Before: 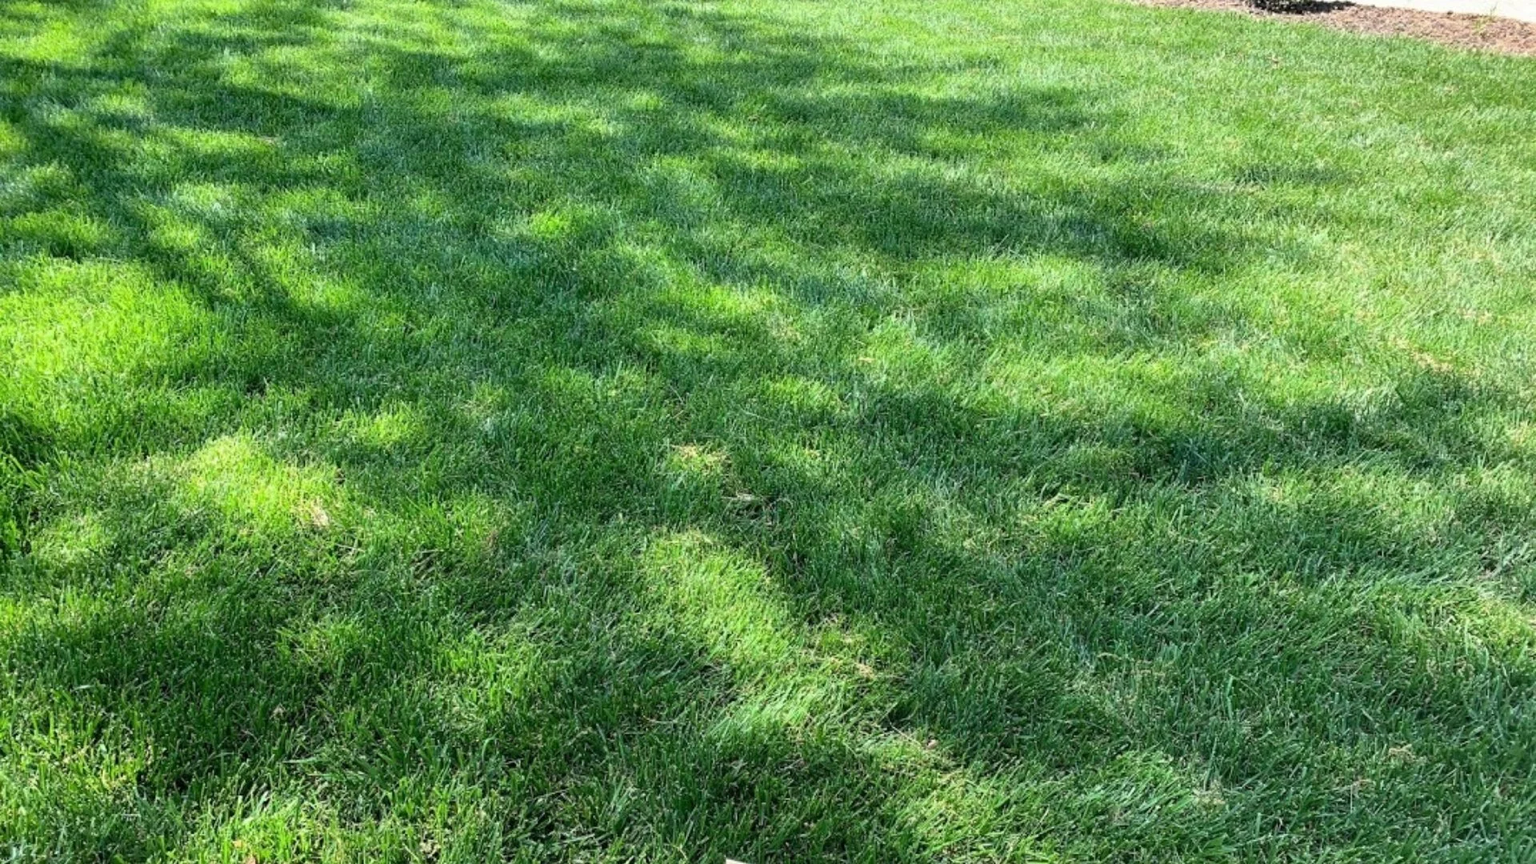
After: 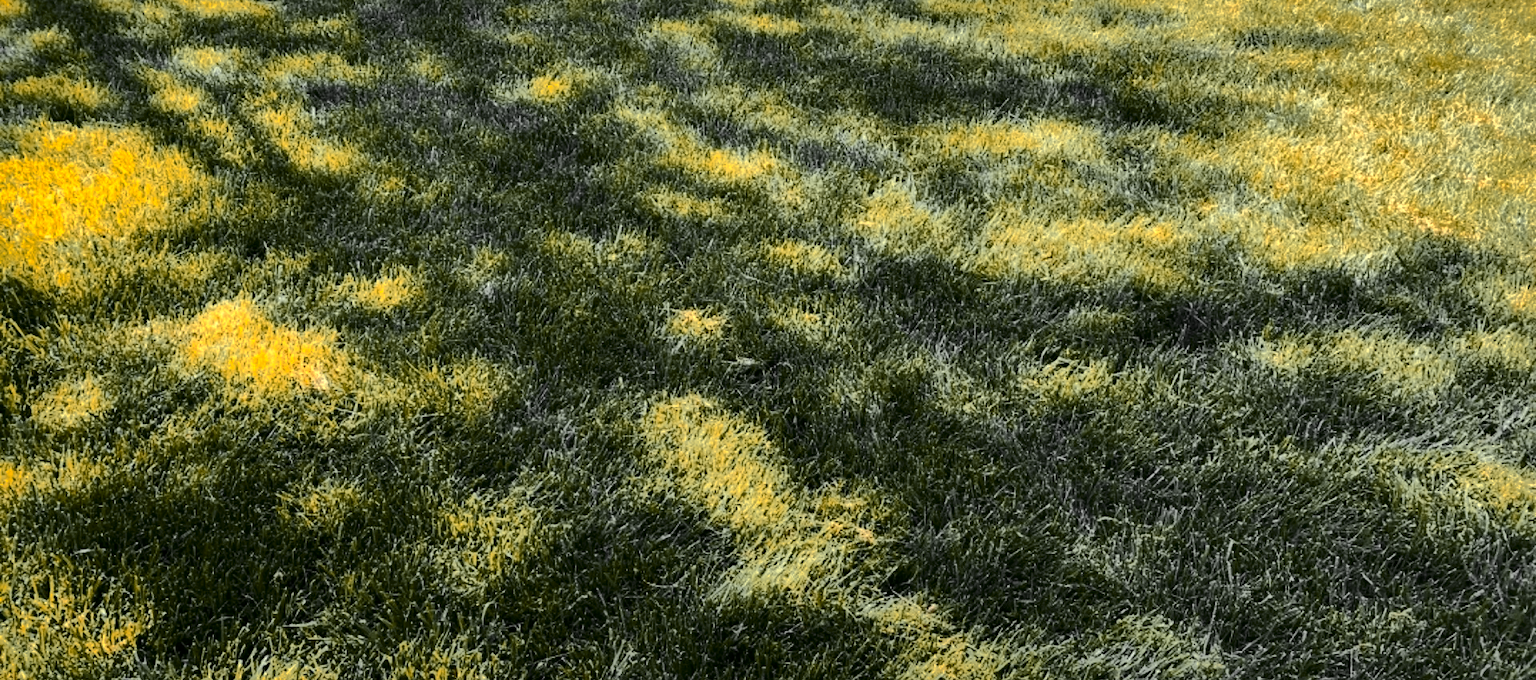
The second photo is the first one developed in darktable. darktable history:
crop and rotate: top 15.774%, bottom 5.506%
contrast brightness saturation: contrast 0.24, brightness -0.24, saturation 0.14
color zones: curves: ch0 [(0.009, 0.528) (0.136, 0.6) (0.255, 0.586) (0.39, 0.528) (0.522, 0.584) (0.686, 0.736) (0.849, 0.561)]; ch1 [(0.045, 0.781) (0.14, 0.416) (0.257, 0.695) (0.442, 0.032) (0.738, 0.338) (0.818, 0.632) (0.891, 0.741) (1, 0.704)]; ch2 [(0, 0.667) (0.141, 0.52) (0.26, 0.37) (0.474, 0.432) (0.743, 0.286)]
shadows and highlights: shadows -19.91, highlights -73.15
